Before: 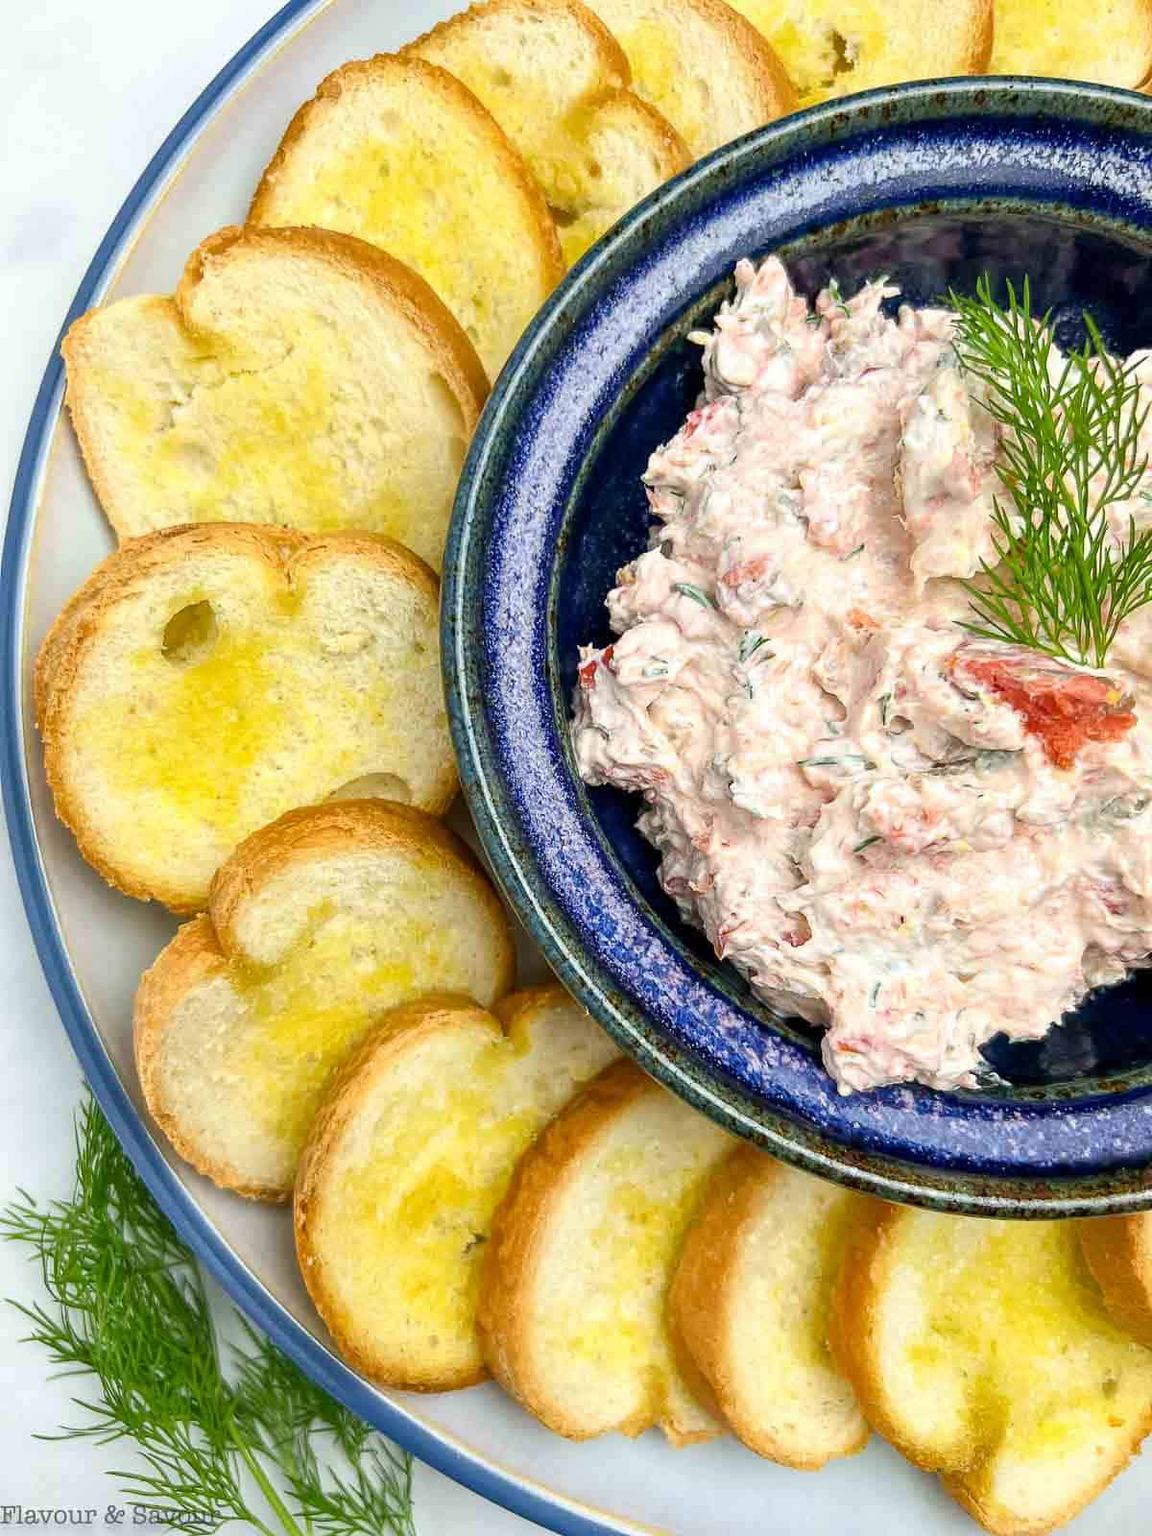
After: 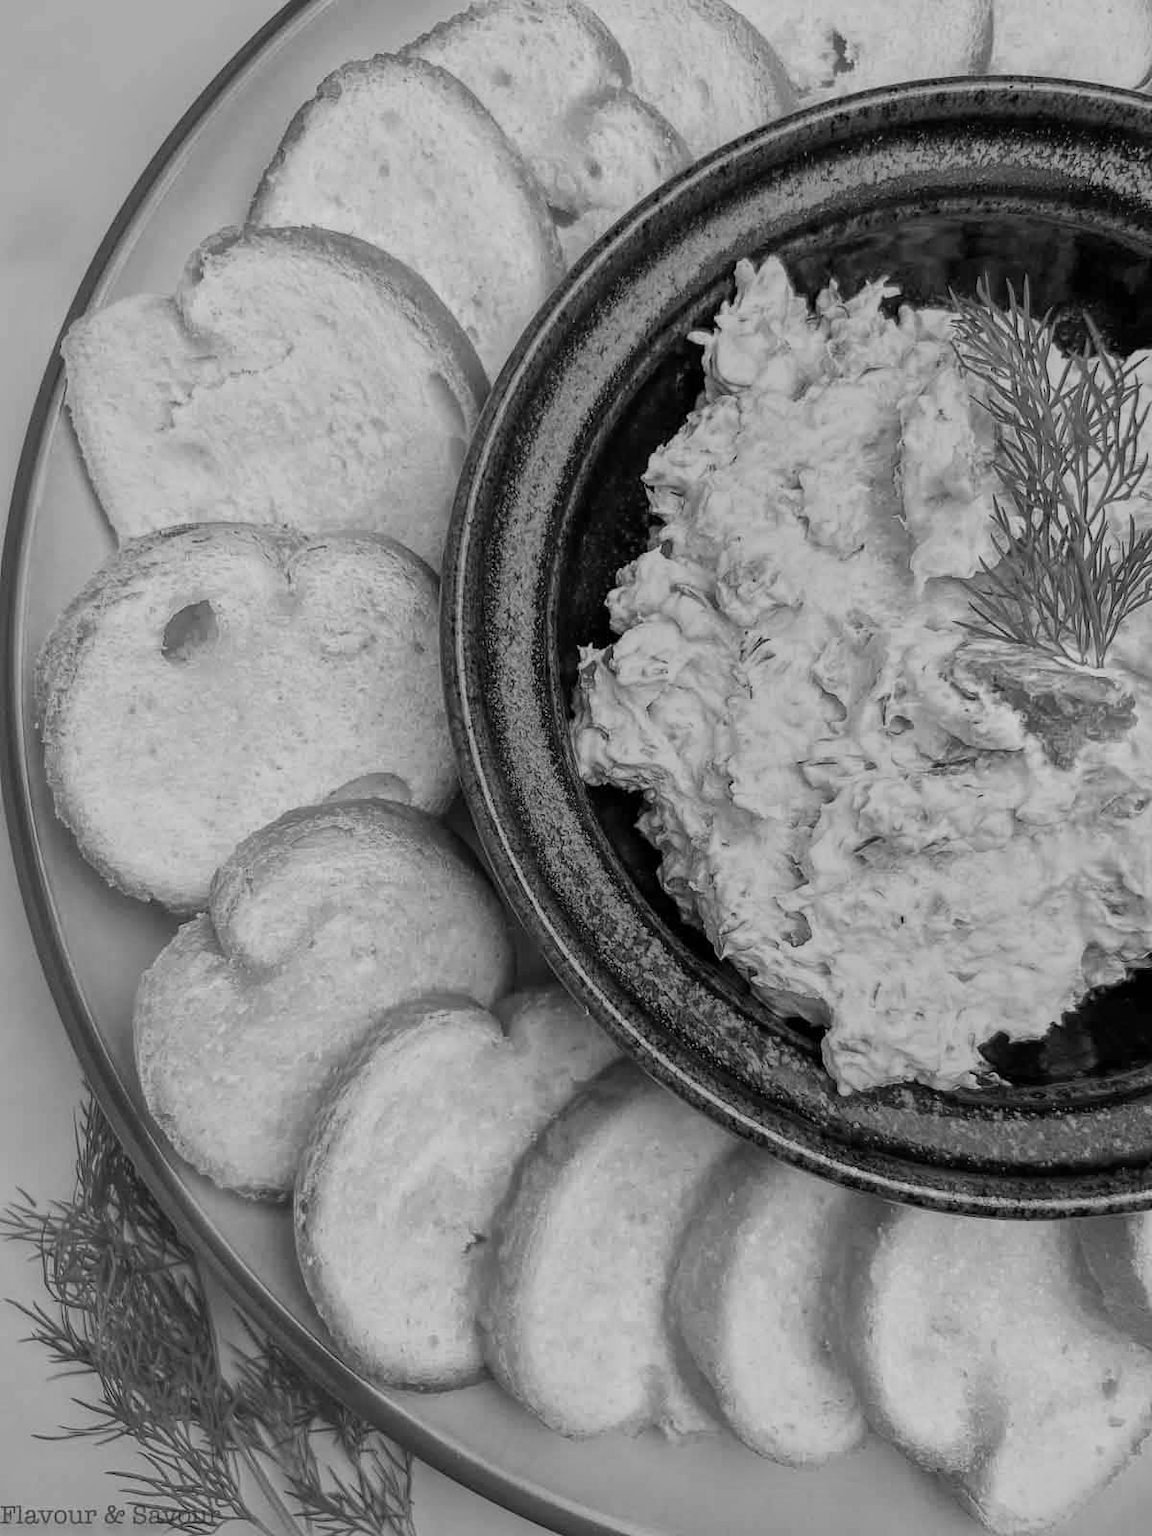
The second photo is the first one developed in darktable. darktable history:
white balance: red 0.926, green 1.003, blue 1.133
monochrome: a 79.32, b 81.83, size 1.1
